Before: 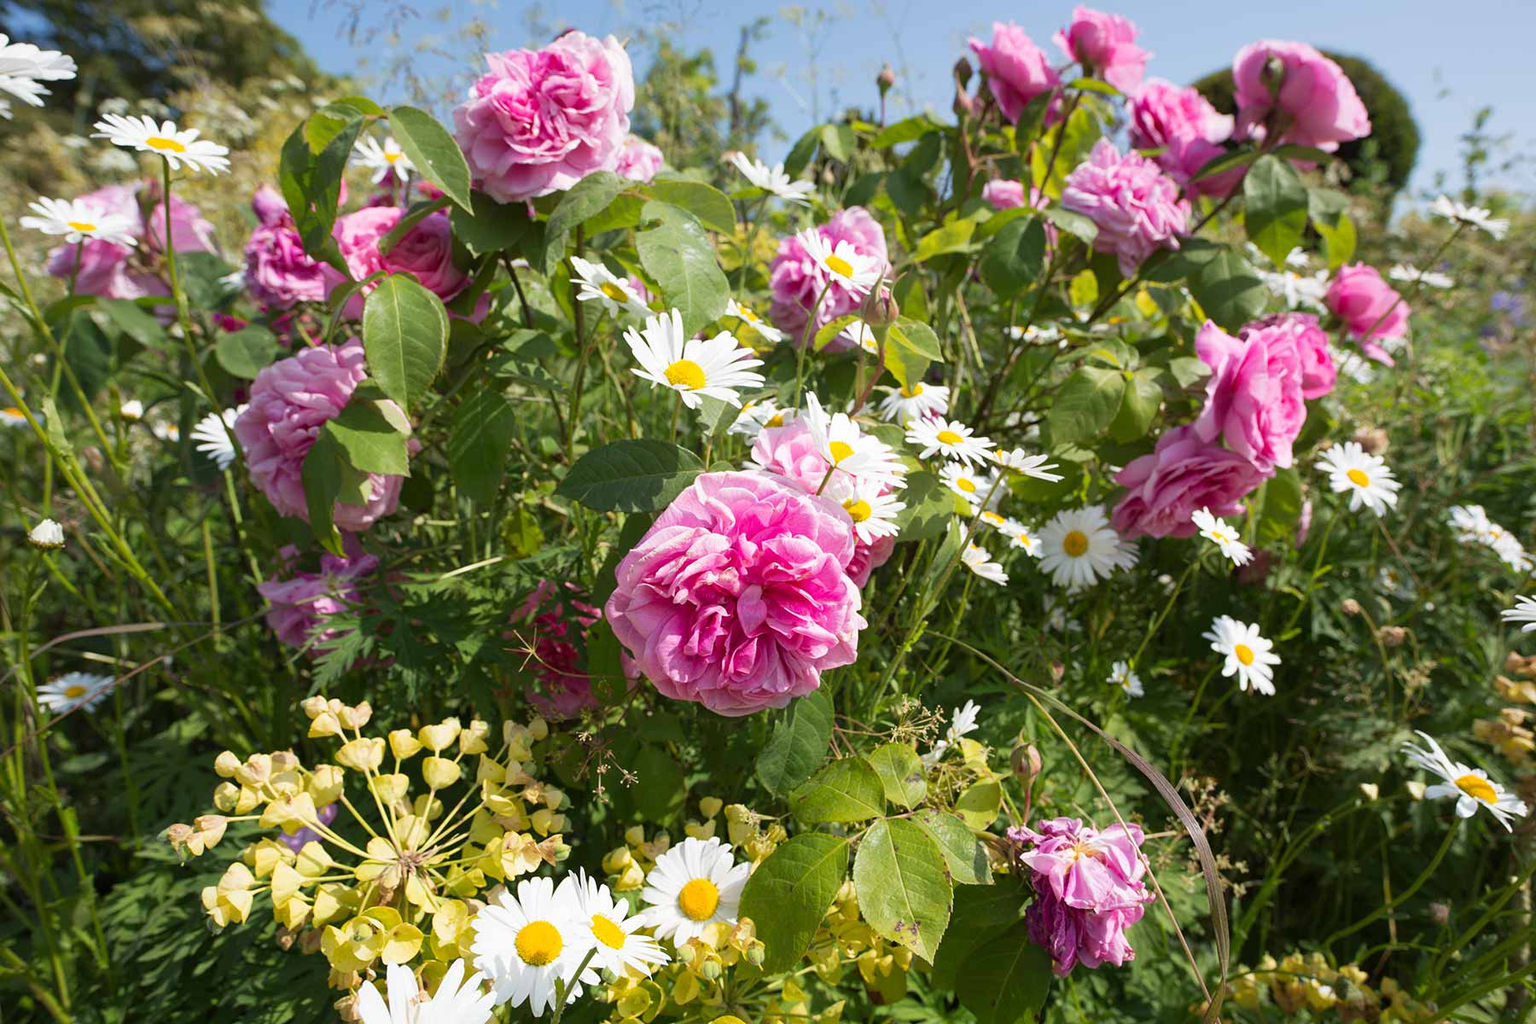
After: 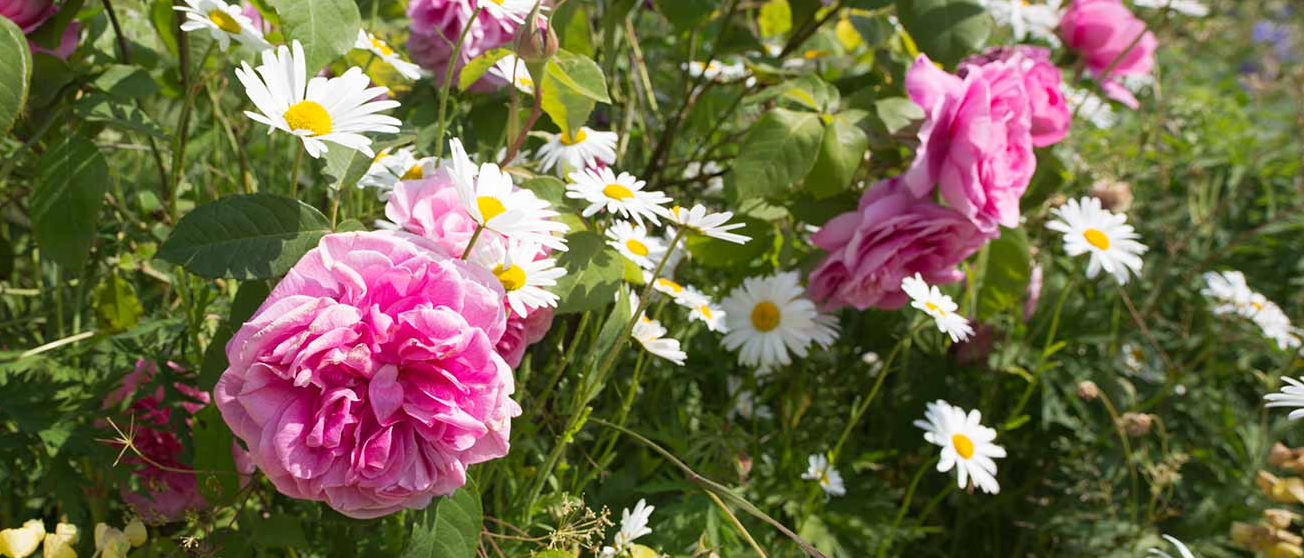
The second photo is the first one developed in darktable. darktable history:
crop and rotate: left 27.525%, top 26.791%, bottom 26.678%
